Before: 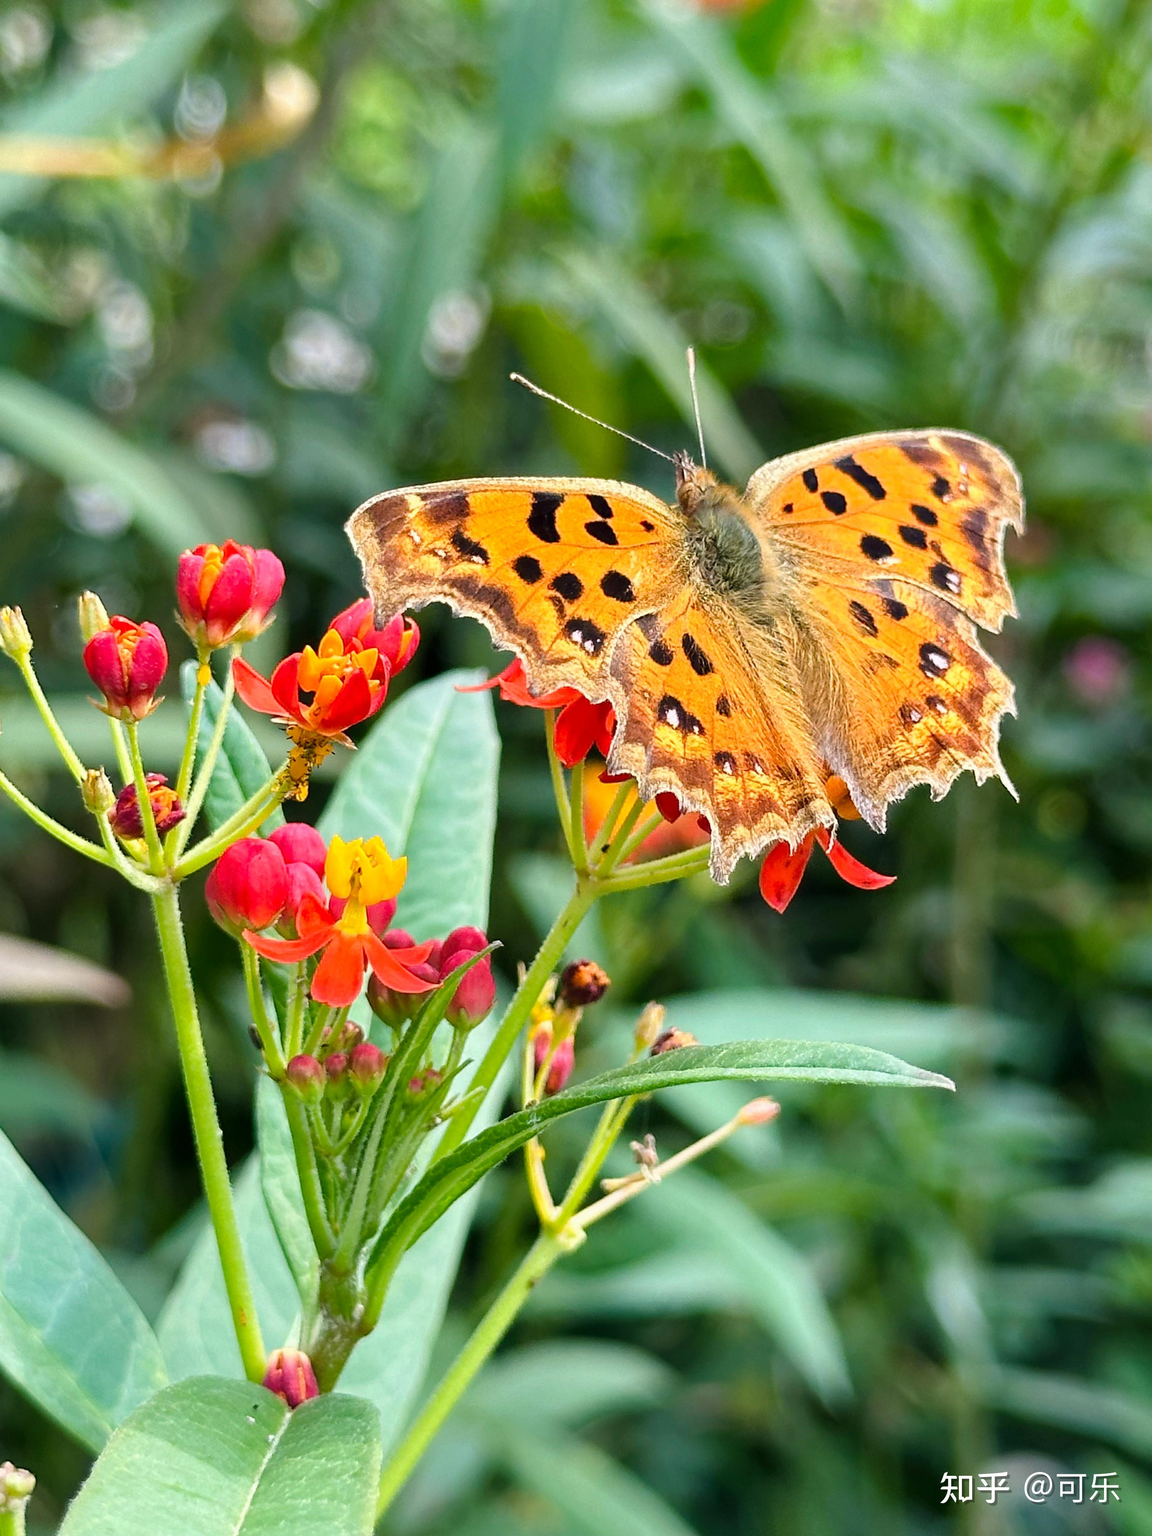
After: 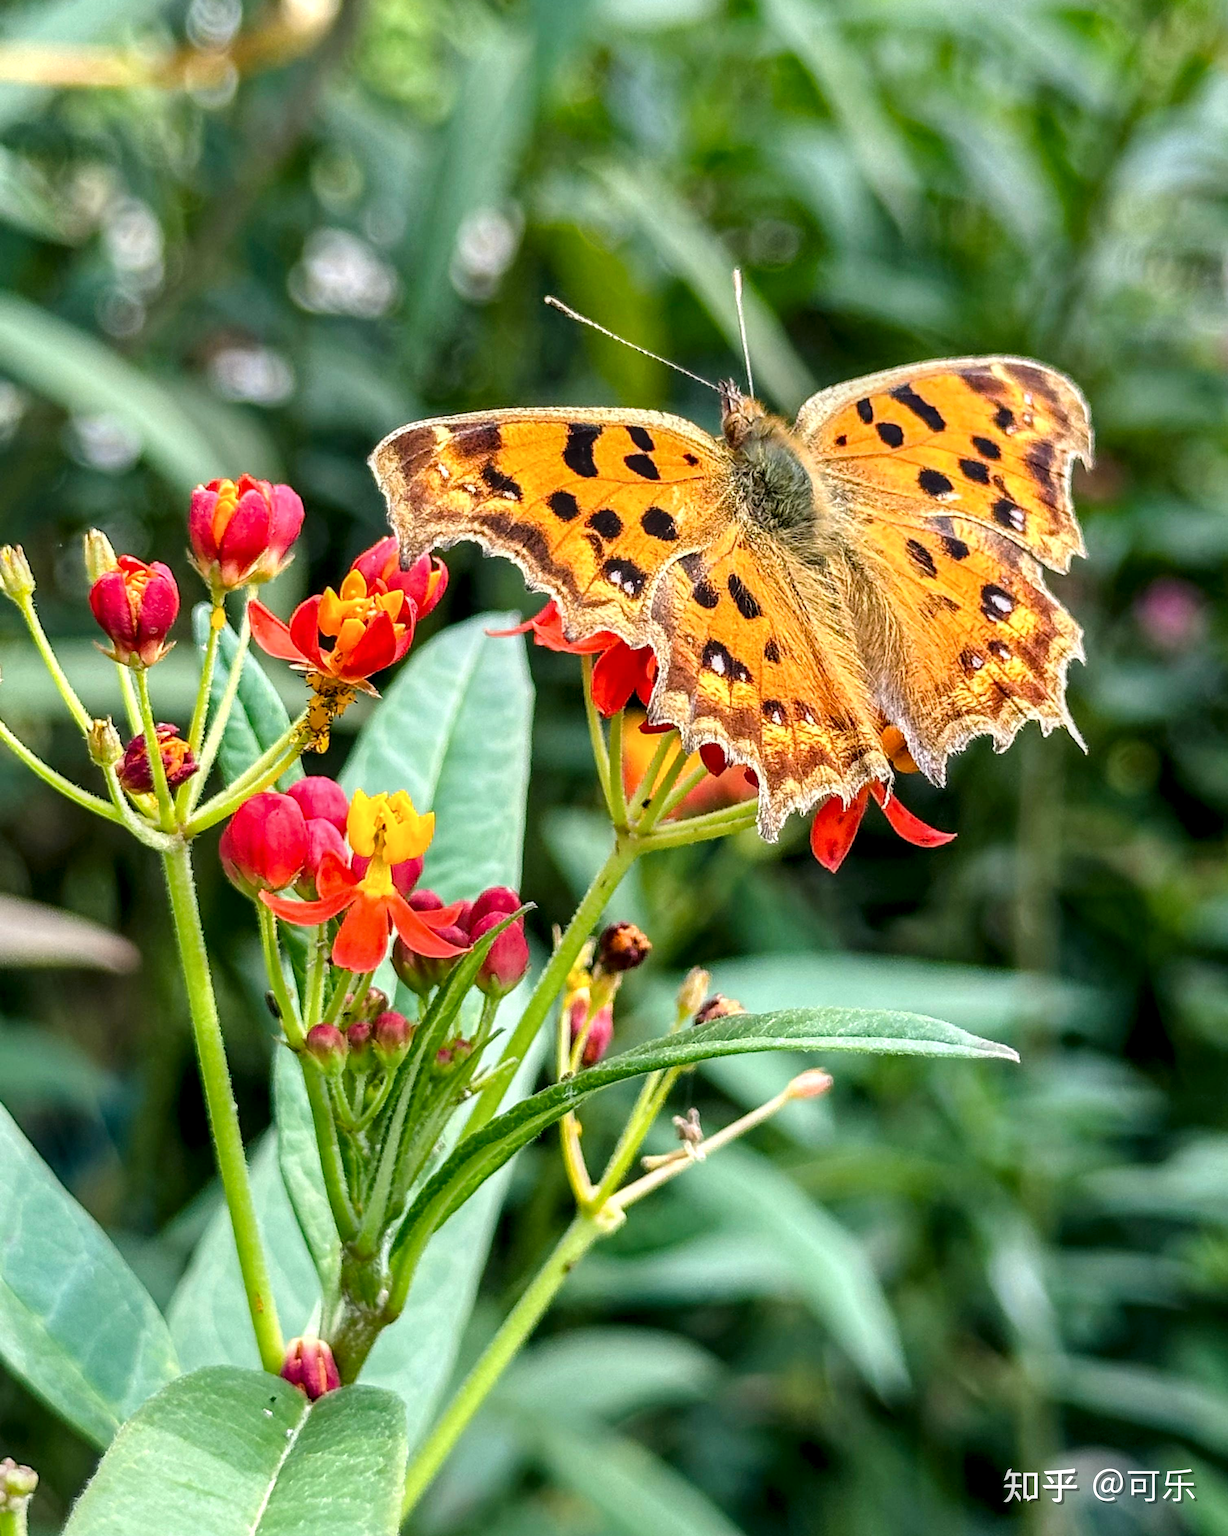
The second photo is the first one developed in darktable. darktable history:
local contrast: highlights 20%, detail 150%
crop and rotate: top 6.25%
